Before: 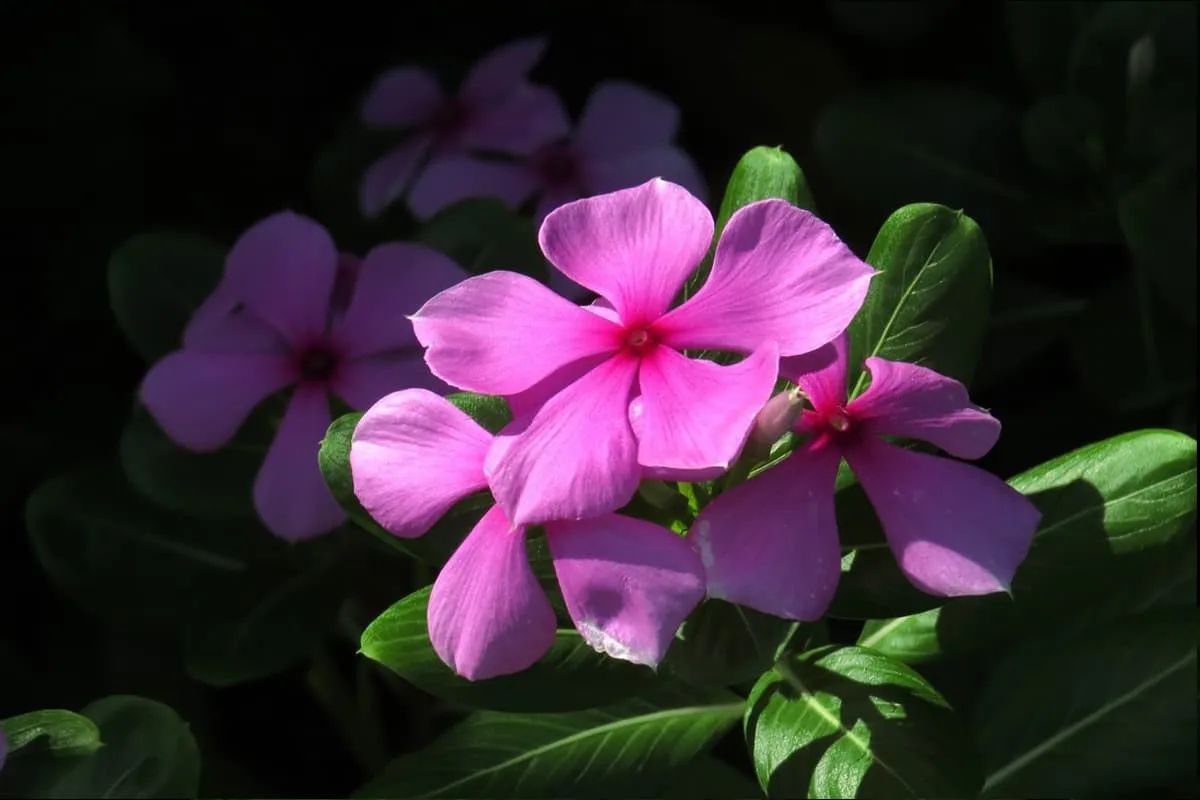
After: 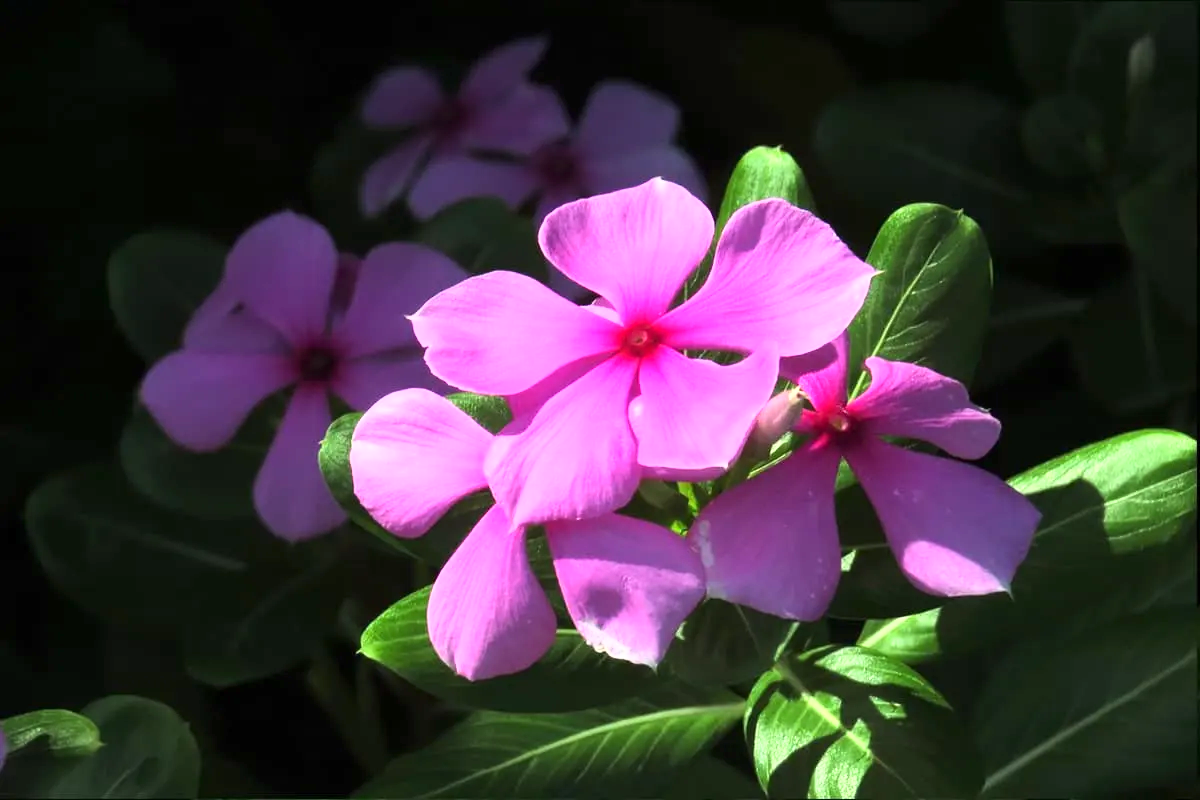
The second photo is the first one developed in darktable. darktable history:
base curve: curves: ch0 [(0, 0) (0.495, 0.917) (1, 1)], preserve colors average RGB
